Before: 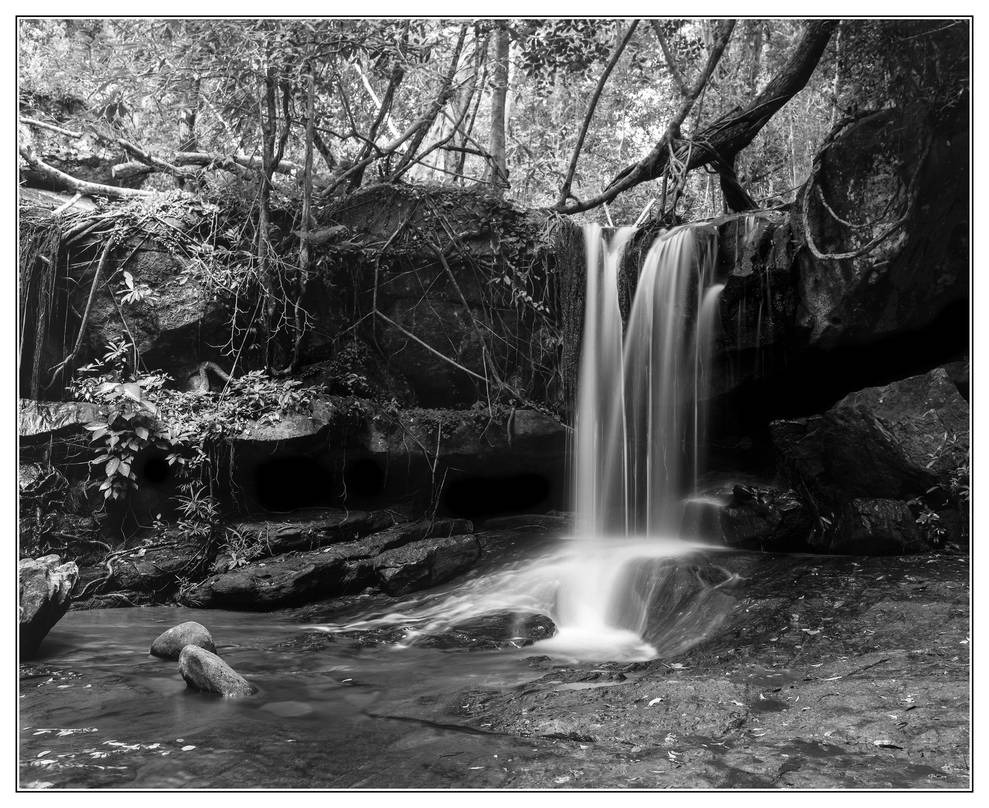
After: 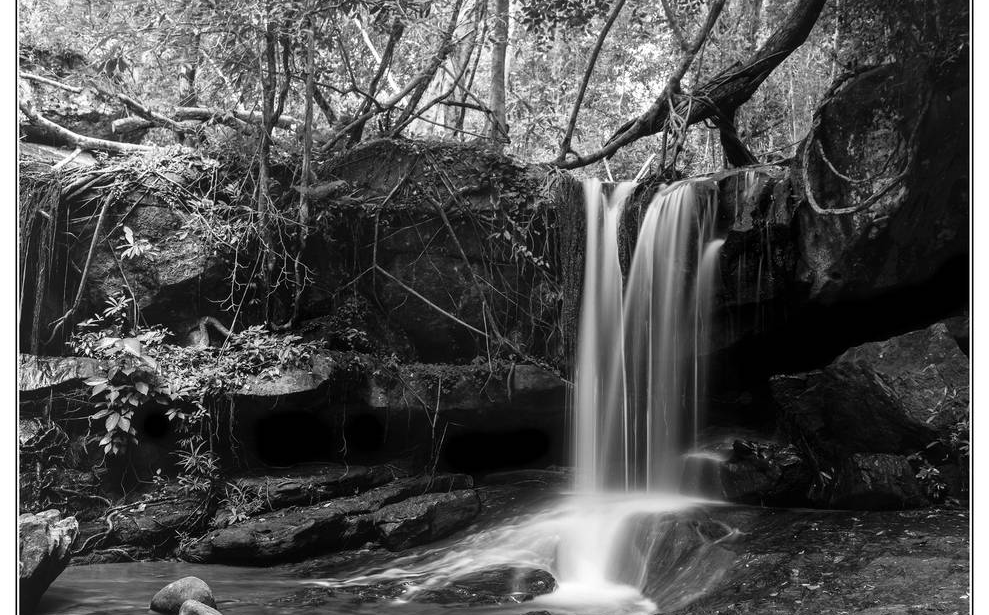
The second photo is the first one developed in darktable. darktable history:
color balance rgb: shadows lift › chroma 0.887%, shadows lift › hue 114.33°, linear chroma grading › global chroma 14.79%, perceptual saturation grading › global saturation 34.936%, perceptual saturation grading › highlights -25.483%, perceptual saturation grading › shadows 49.667%
color zones: curves: ch0 [(0.002, 0.589) (0.107, 0.484) (0.146, 0.249) (0.217, 0.352) (0.309, 0.525) (0.39, 0.404) (0.455, 0.169) (0.597, 0.055) (0.724, 0.212) (0.775, 0.691) (0.869, 0.571) (1, 0.587)]; ch1 [(0, 0) (0.143, 0) (0.286, 0) (0.429, 0) (0.571, 0) (0.714, 0) (0.857, 0)]
crop: top 5.683%, bottom 18.196%
